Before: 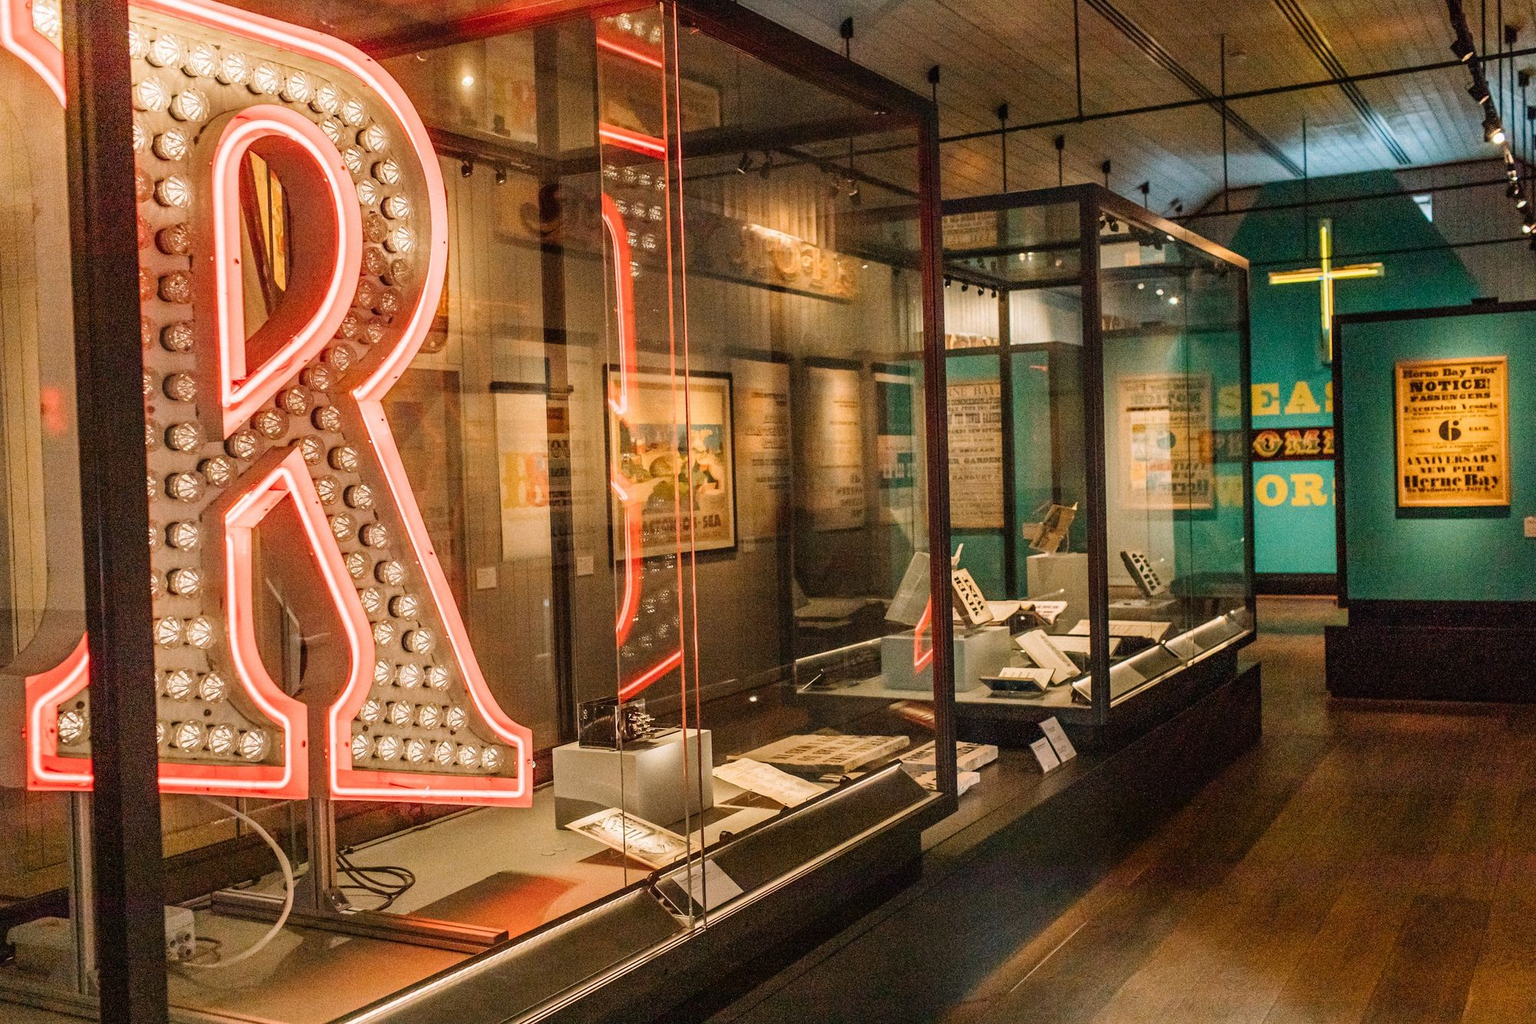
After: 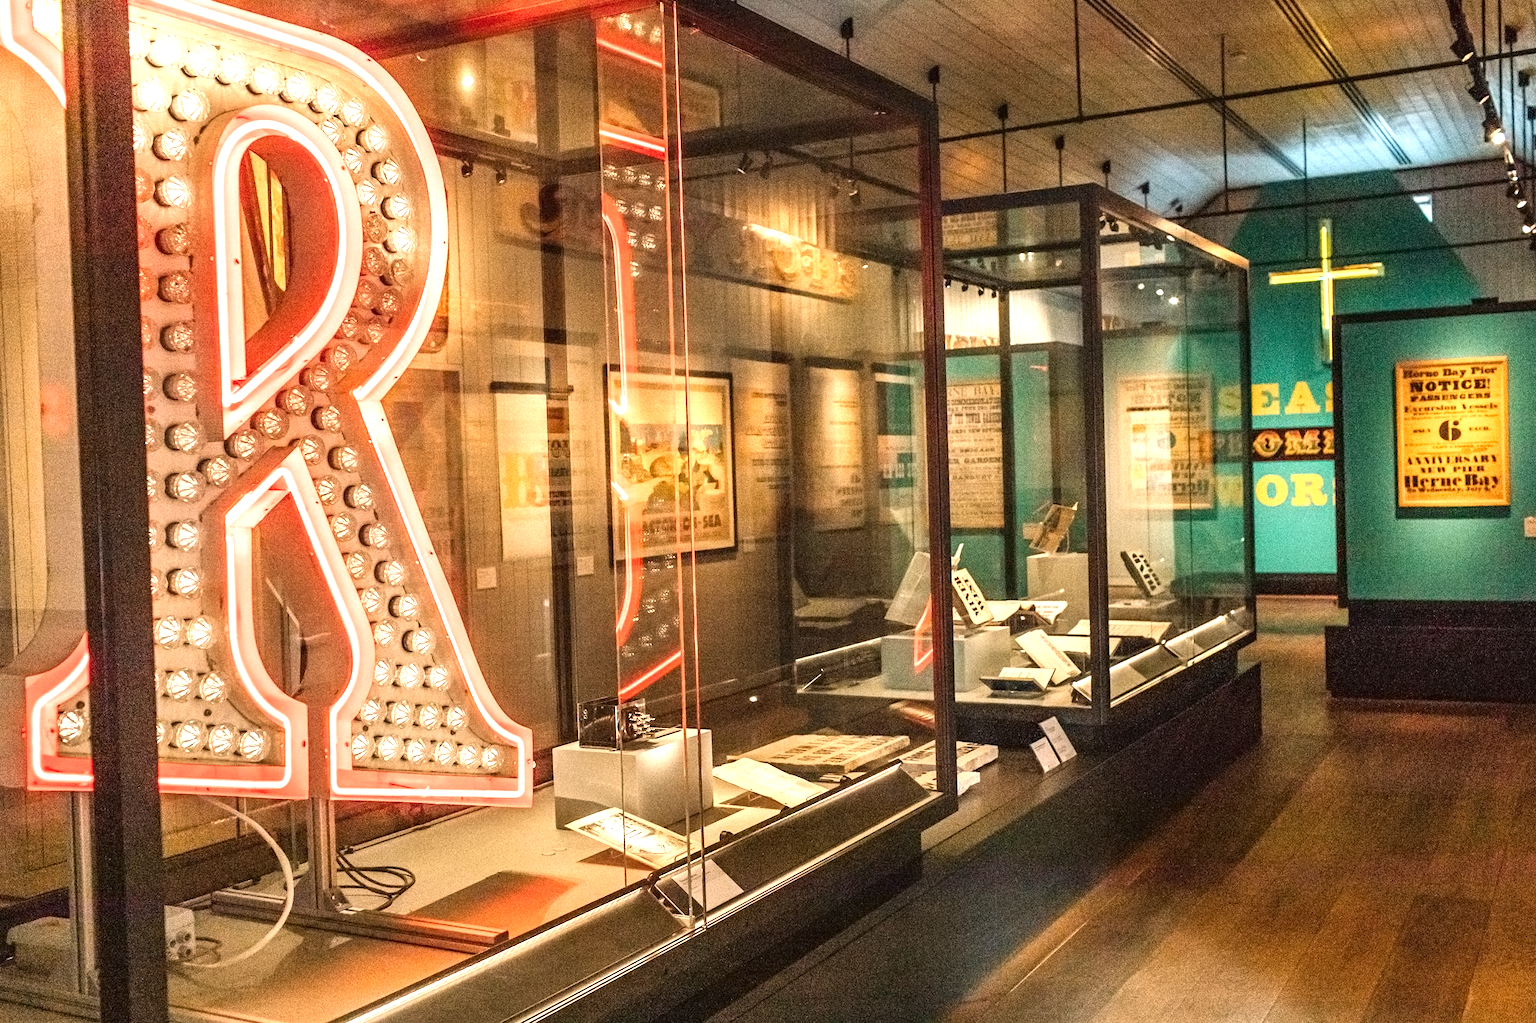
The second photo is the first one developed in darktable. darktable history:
exposure: black level correction 0, exposure 0.895 EV, compensate exposure bias true, compensate highlight preservation false
contrast equalizer: y [[0.5 ×6], [0.5 ×6], [0.5 ×6], [0 ×6], [0, 0.039, 0.251, 0.29, 0.293, 0.292]]
